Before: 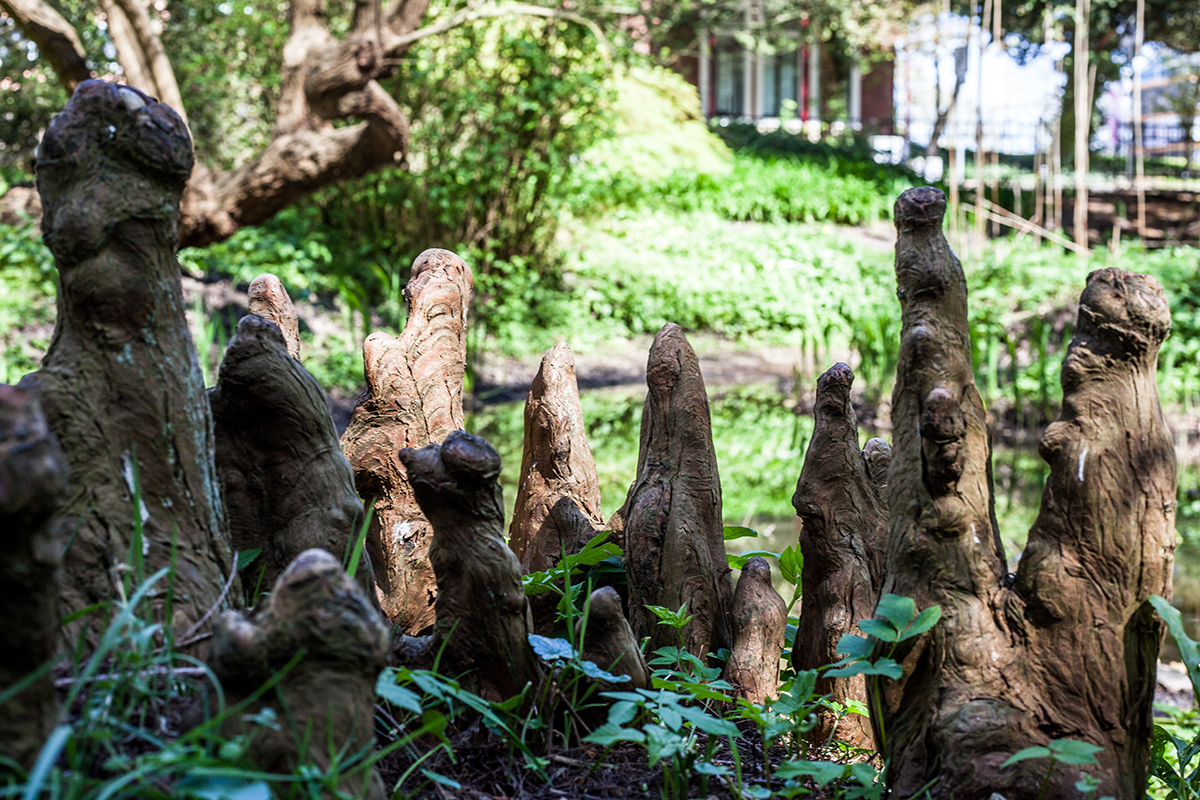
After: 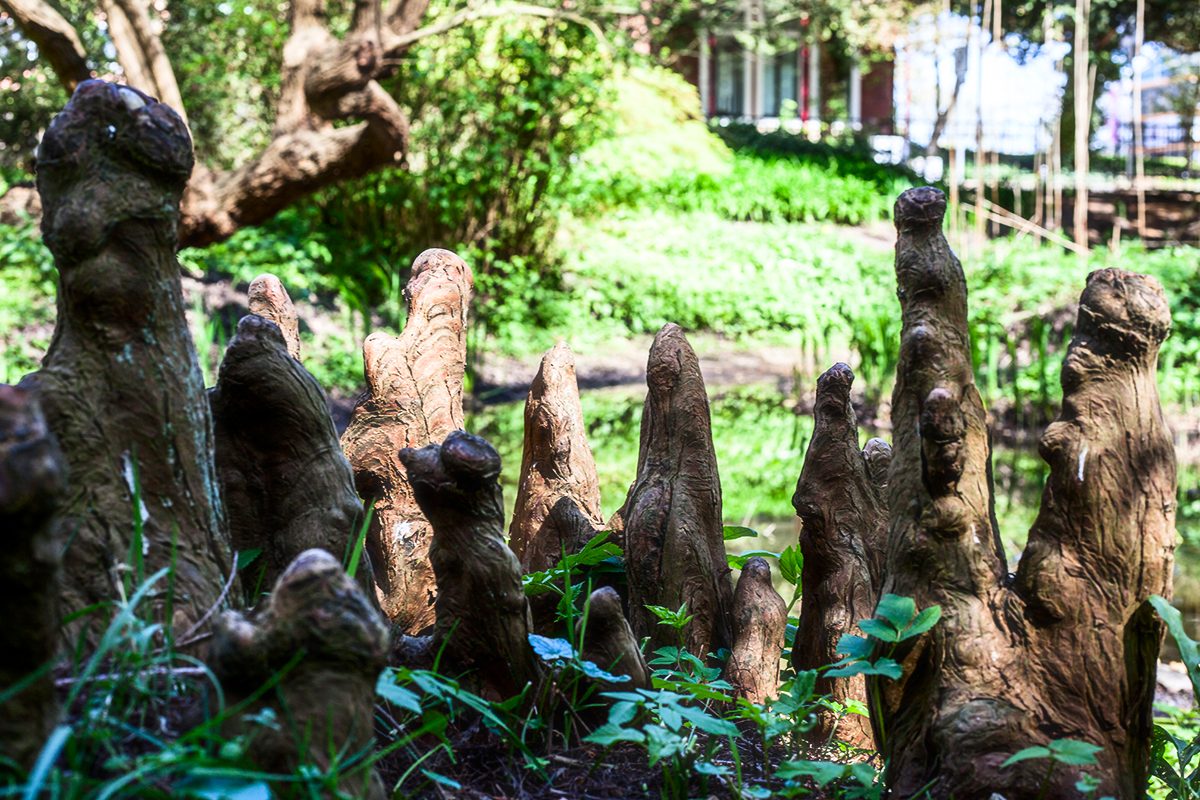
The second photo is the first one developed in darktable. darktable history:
haze removal: strength -0.1, adaptive false
contrast brightness saturation: contrast 0.18, saturation 0.3
